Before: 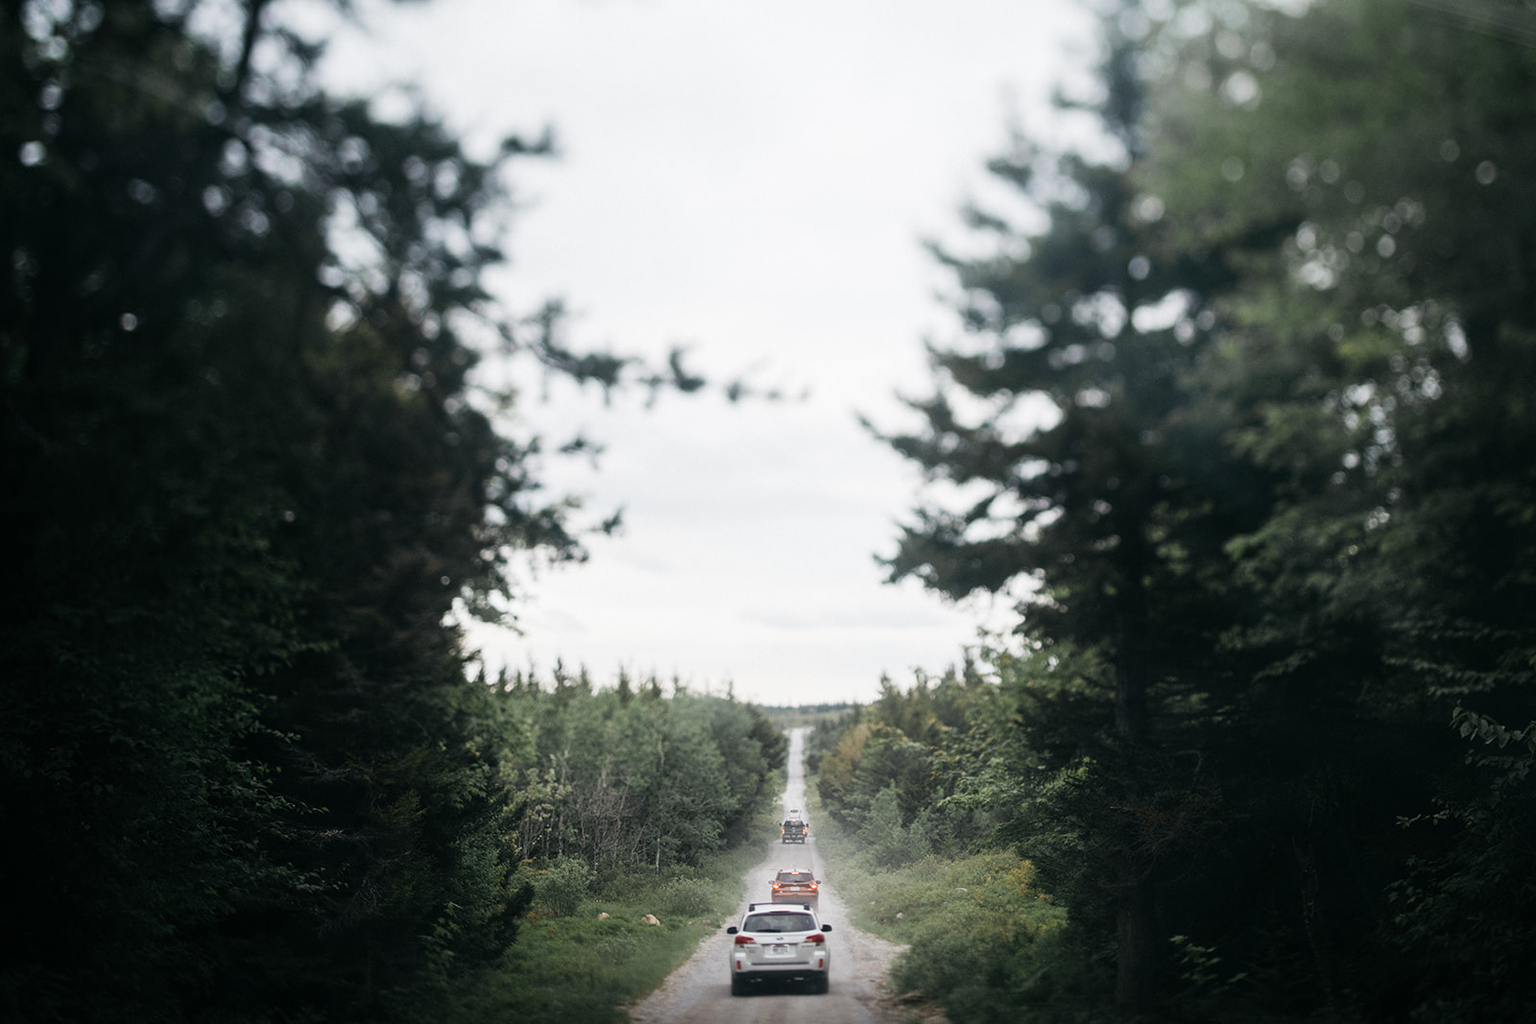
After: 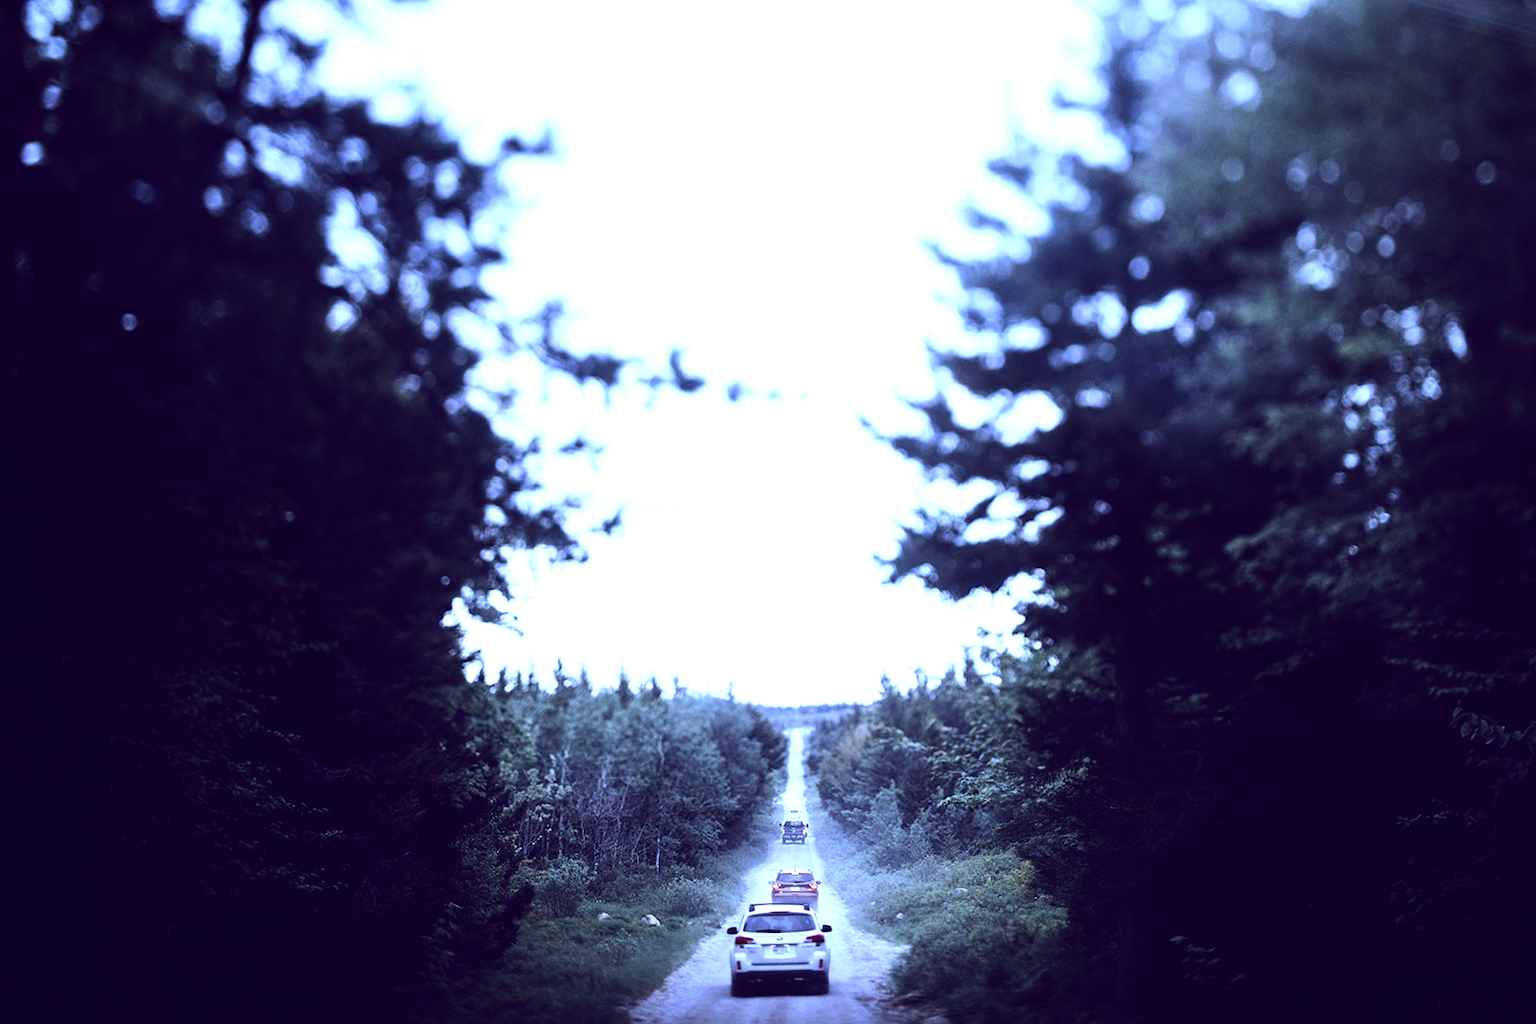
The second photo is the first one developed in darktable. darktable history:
exposure: exposure -0.177 EV, compensate highlight preservation false
tone equalizer: -8 EV -0.75 EV, -7 EV -0.7 EV, -6 EV -0.6 EV, -5 EV -0.4 EV, -3 EV 0.4 EV, -2 EV 0.6 EV, -1 EV 0.7 EV, +0 EV 0.75 EV, edges refinement/feathering 500, mask exposure compensation -1.57 EV, preserve details no
white balance: red 0.766, blue 1.537
color balance: lift [1.001, 0.997, 0.99, 1.01], gamma [1.007, 1, 0.975, 1.025], gain [1, 1.065, 1.052, 0.935], contrast 13.25%
